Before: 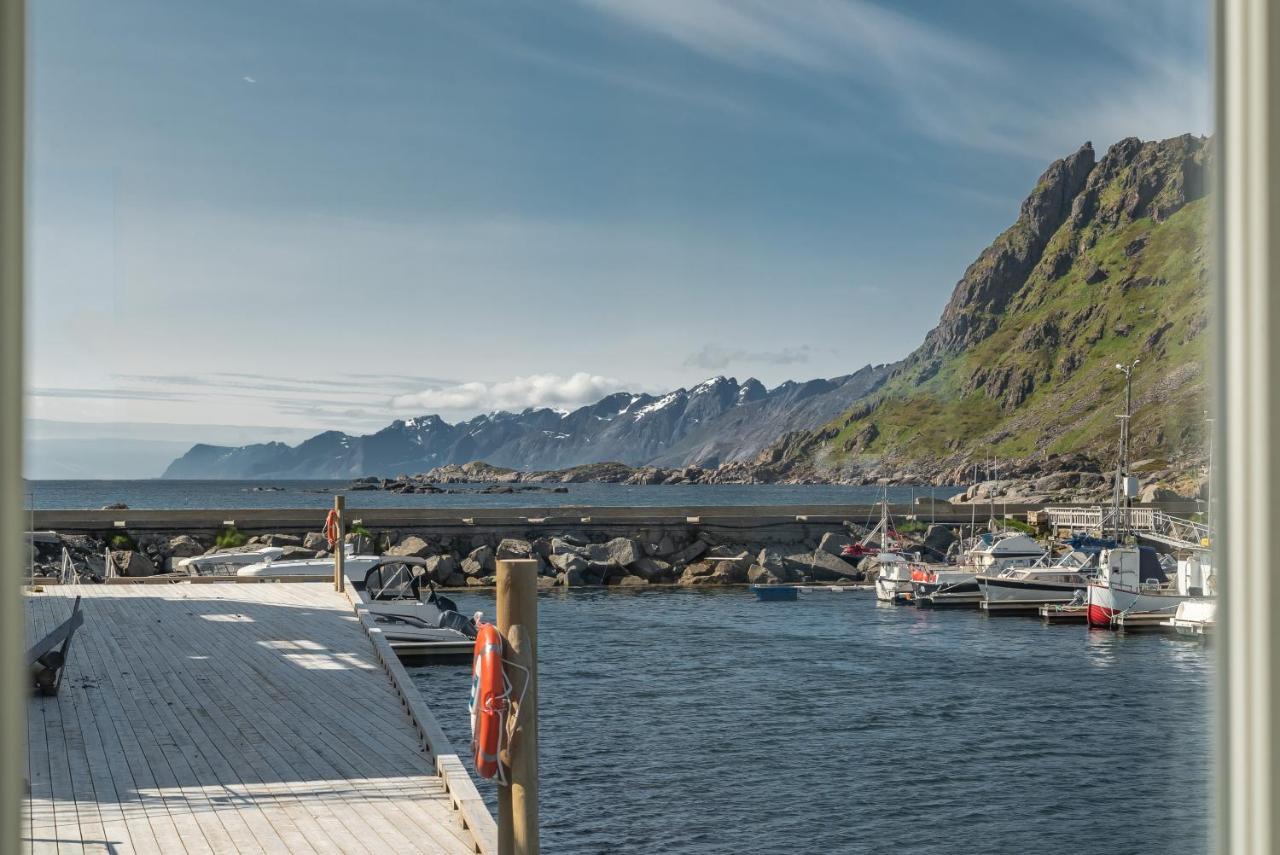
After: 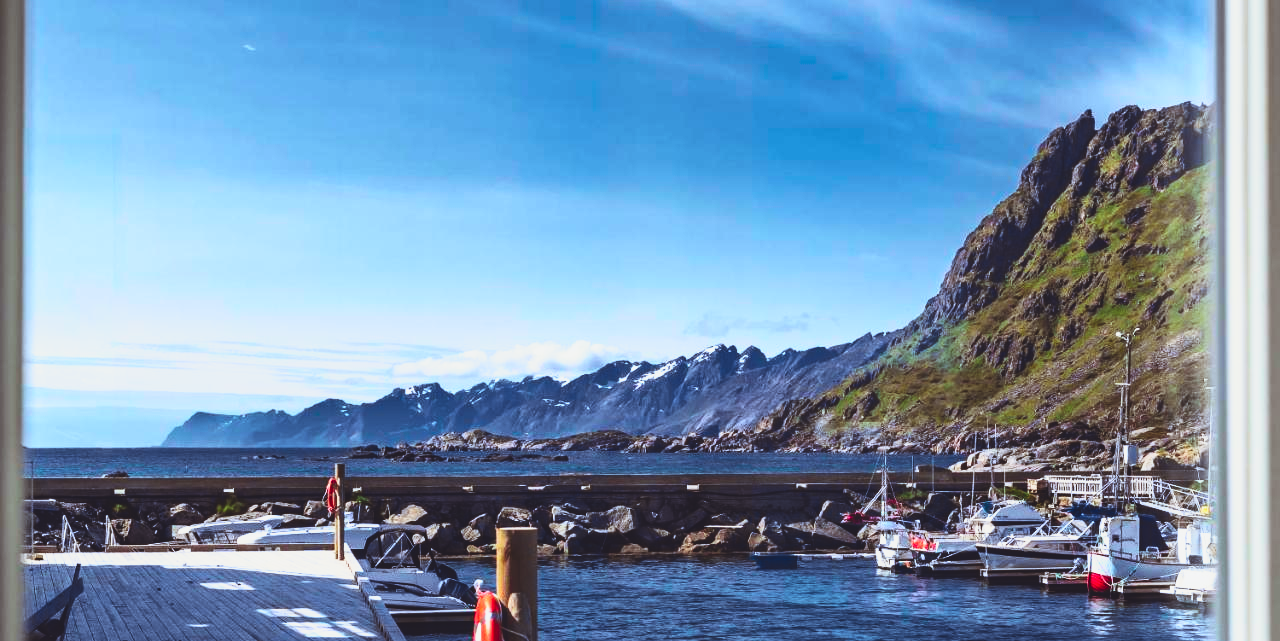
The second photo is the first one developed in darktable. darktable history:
crop: top 3.857%, bottom 21.132%
color correction: highlights a* -0.95, highlights b* 4.5, shadows a* 3.55
color balance rgb: shadows lift › chroma 9.92%, shadows lift › hue 45.12°, power › luminance 3.26%, power › hue 231.93°, global offset › luminance 0.4%, global offset › chroma 0.21%, global offset › hue 255.02°
contrast brightness saturation: contrast 0.07, brightness -0.14, saturation 0.11
tone curve: curves: ch0 [(0, 0.011) (0.139, 0.106) (0.295, 0.271) (0.499, 0.523) (0.739, 0.782) (0.857, 0.879) (1, 0.967)]; ch1 [(0, 0) (0.272, 0.249) (0.388, 0.385) (0.469, 0.456) (0.495, 0.497) (0.524, 0.518) (0.602, 0.623) (0.725, 0.779) (1, 1)]; ch2 [(0, 0) (0.125, 0.089) (0.353, 0.329) (0.443, 0.408) (0.502, 0.499) (0.548, 0.549) (0.608, 0.635) (1, 1)], color space Lab, independent channels, preserve colors none
base curve: curves: ch0 [(0, 0.036) (0.007, 0.037) (0.604, 0.887) (1, 1)], preserve colors none
color calibration: illuminant as shot in camera, x 0.37, y 0.382, temperature 4313.32 K
